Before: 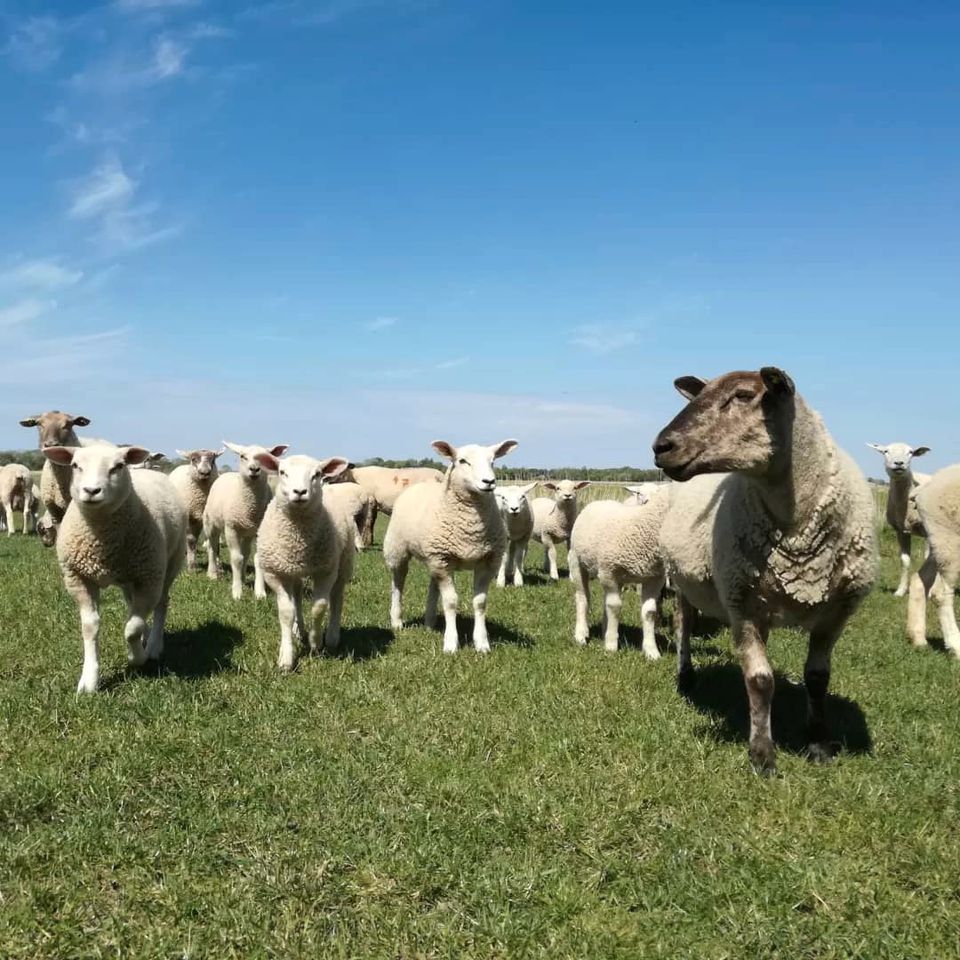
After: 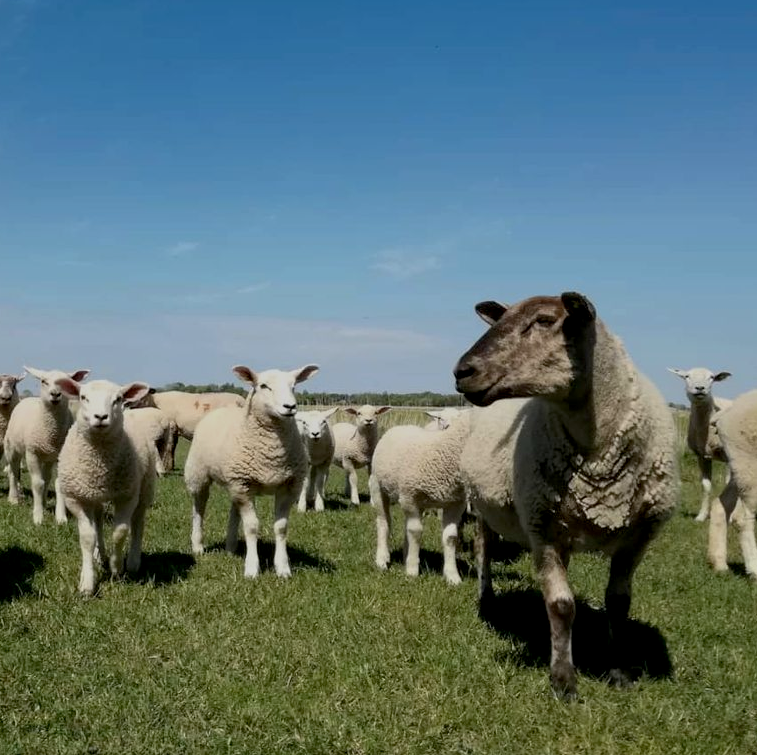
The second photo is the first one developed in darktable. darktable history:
crop and rotate: left 20.74%, top 7.912%, right 0.375%, bottom 13.378%
exposure: black level correction 0.009, exposure -0.637 EV, compensate highlight preservation false
